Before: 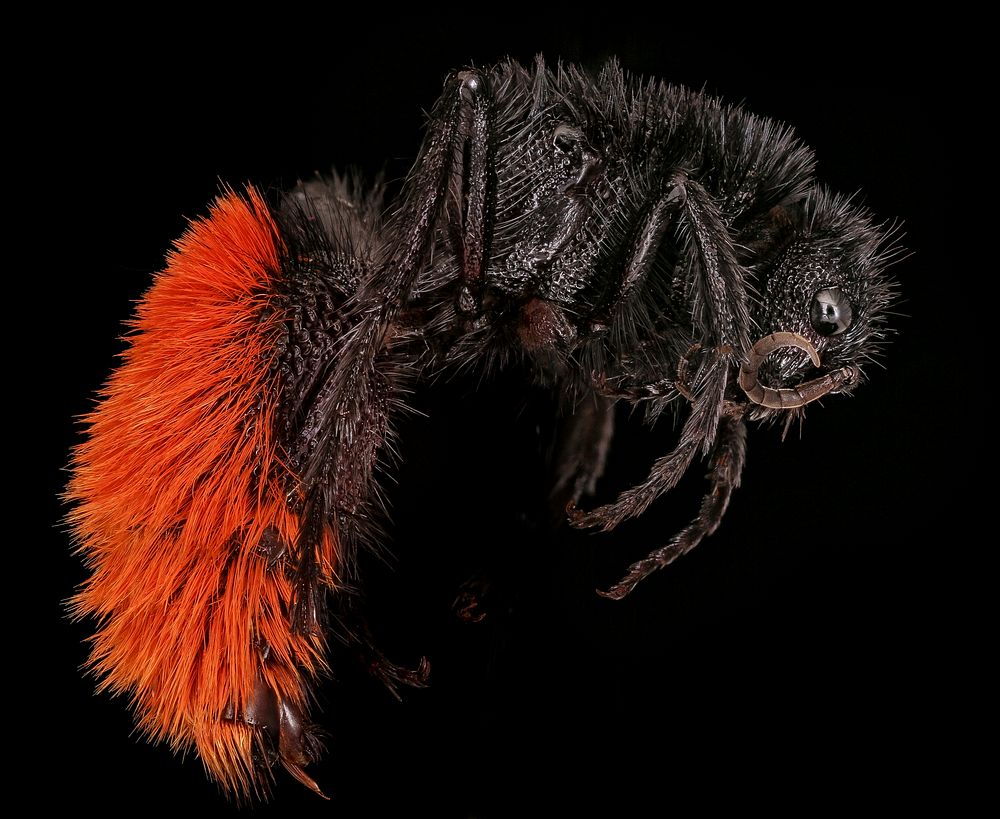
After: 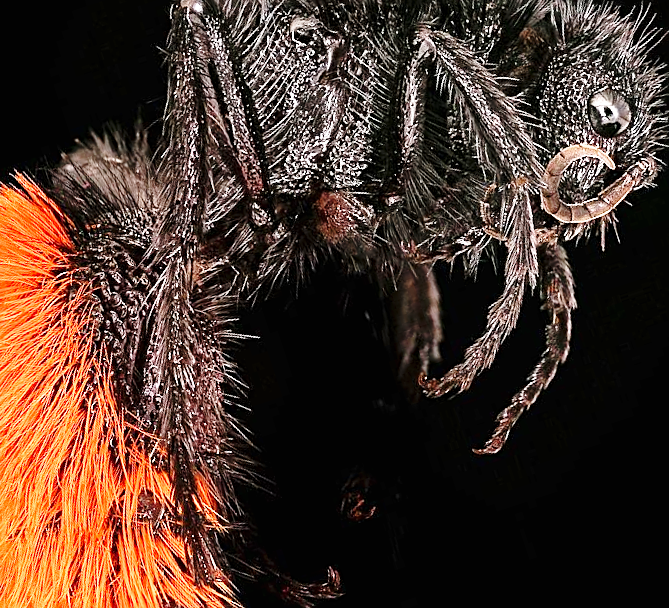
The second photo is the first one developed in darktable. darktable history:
exposure: black level correction 0, exposure 1.169 EV, compensate exposure bias true, compensate highlight preservation false
crop and rotate: angle 18.17°, left 6.818%, right 4.059%, bottom 1.179%
base curve: curves: ch0 [(0, 0) (0.028, 0.03) (0.121, 0.232) (0.46, 0.748) (0.859, 0.968) (1, 1)], preserve colors none
sharpen: on, module defaults
contrast brightness saturation: contrast 0.011, saturation -0.062
